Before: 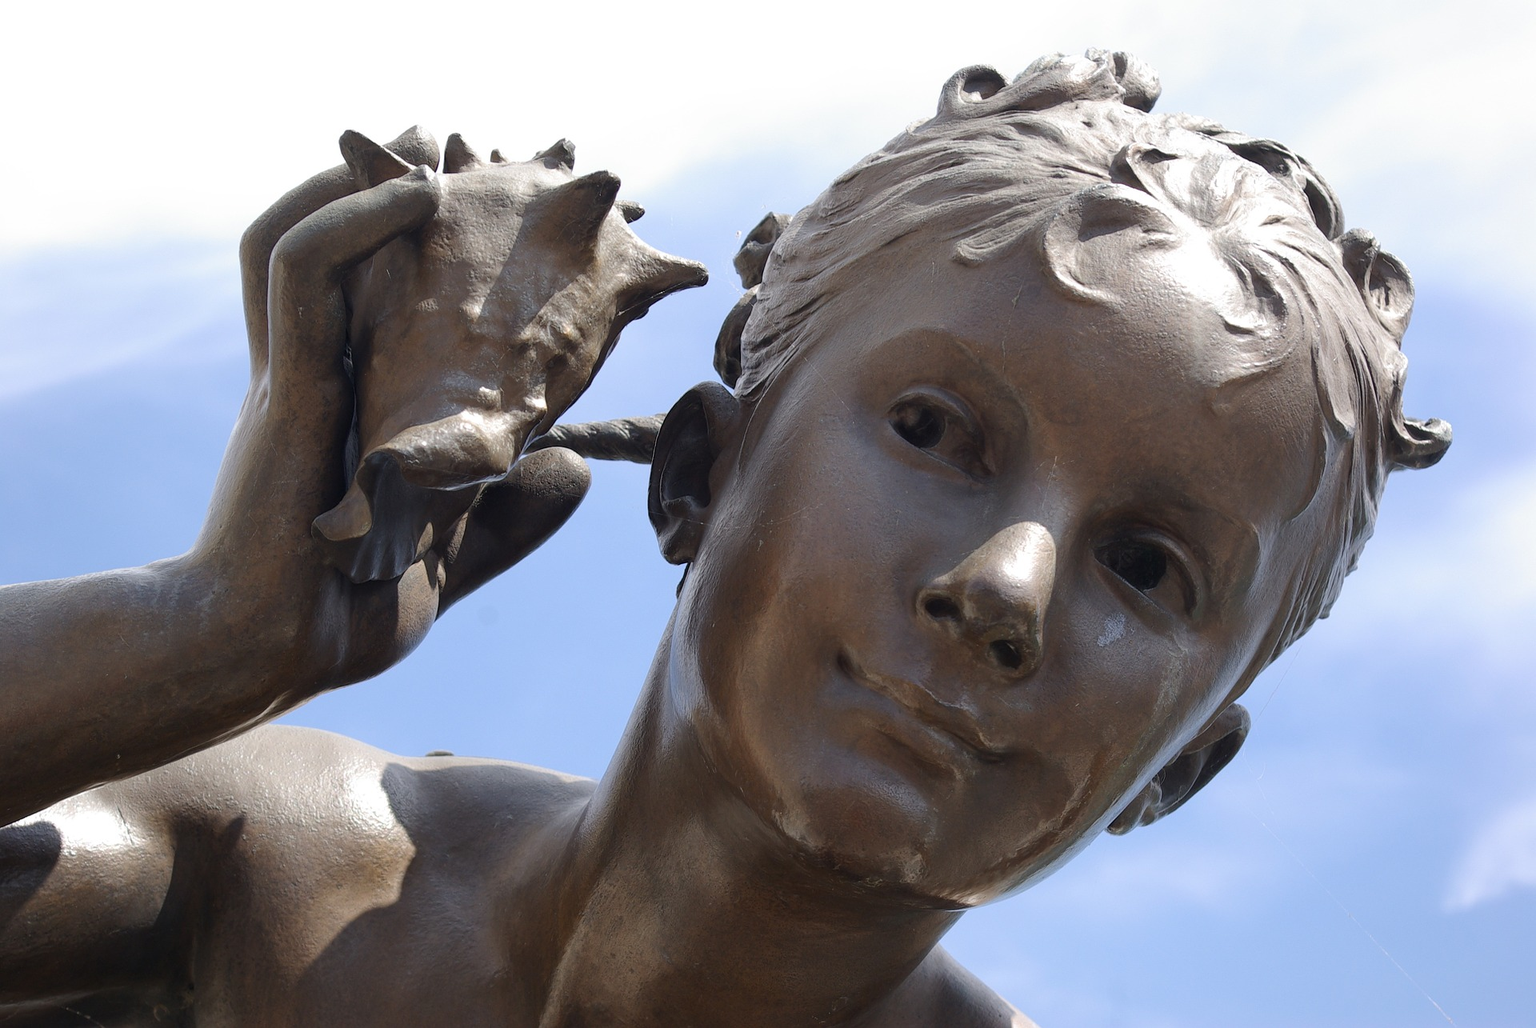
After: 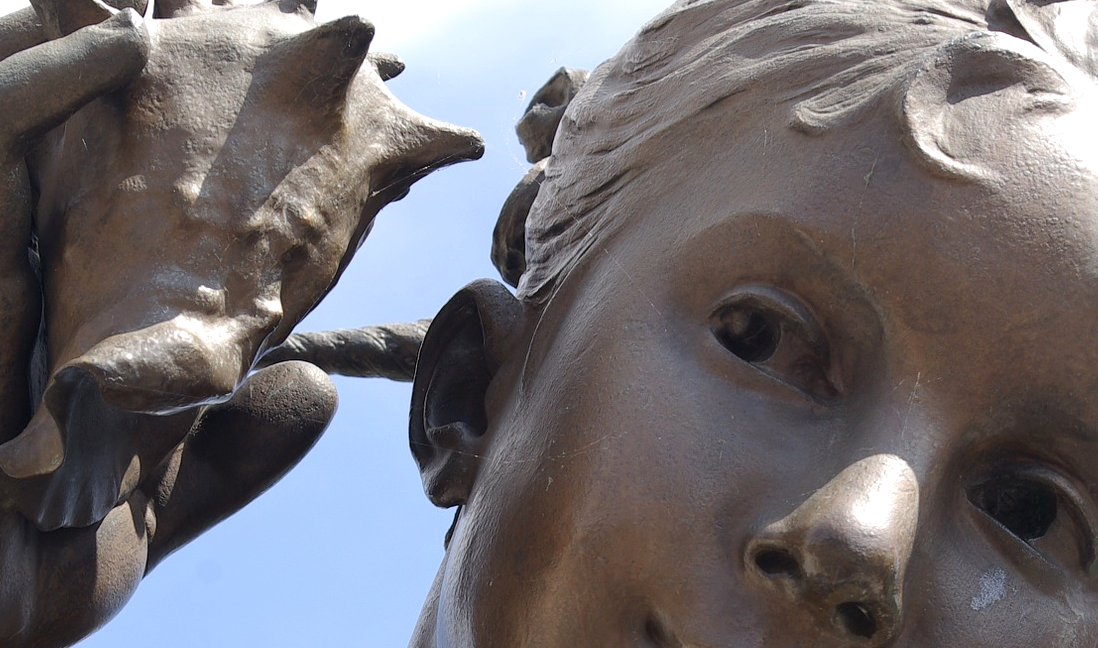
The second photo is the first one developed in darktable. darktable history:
exposure: exposure 0.178 EV, compensate exposure bias true, compensate highlight preservation false
crop: left 20.932%, top 15.471%, right 21.848%, bottom 34.081%
tone equalizer: on, module defaults
